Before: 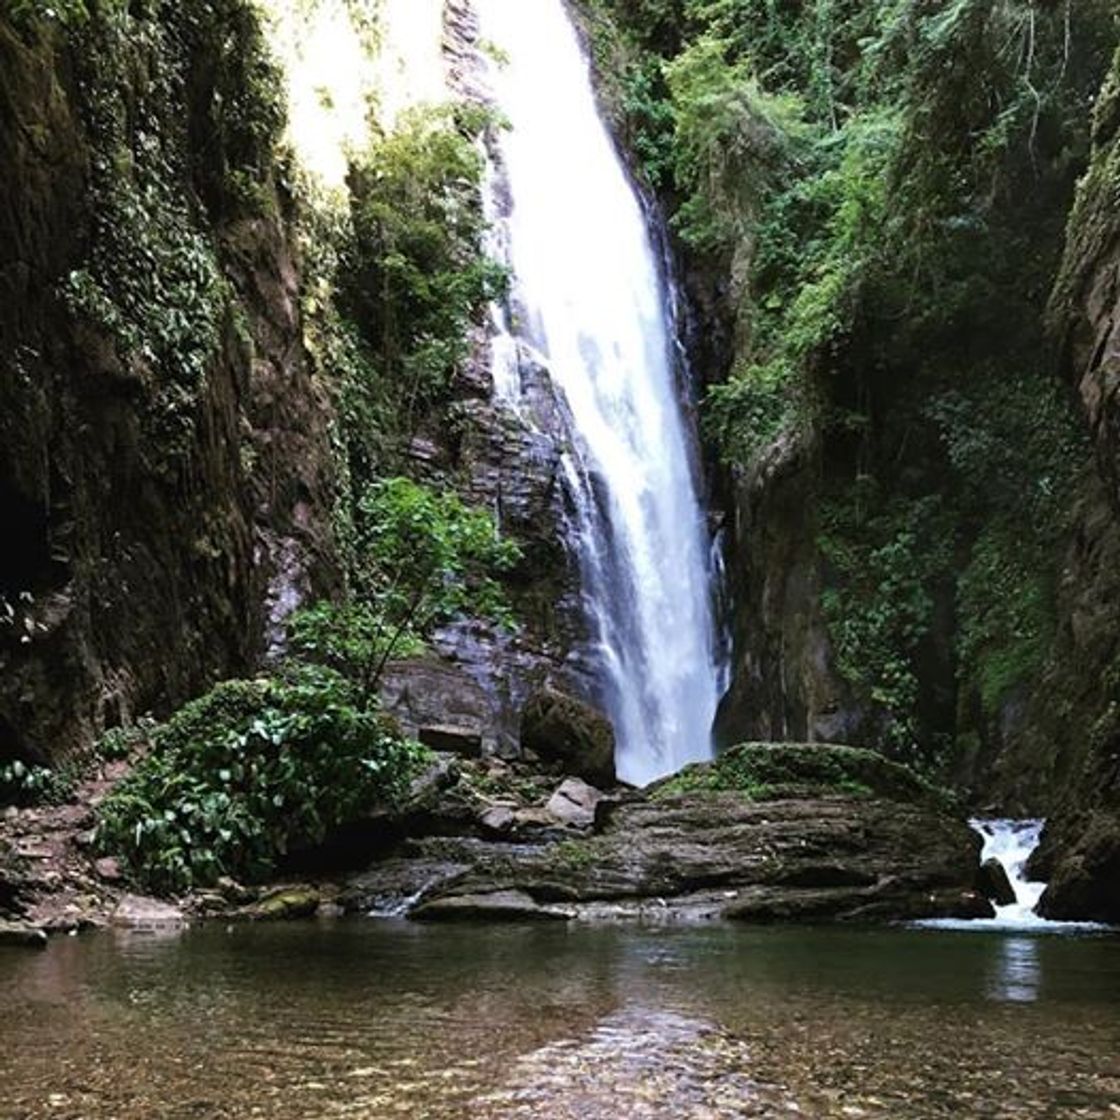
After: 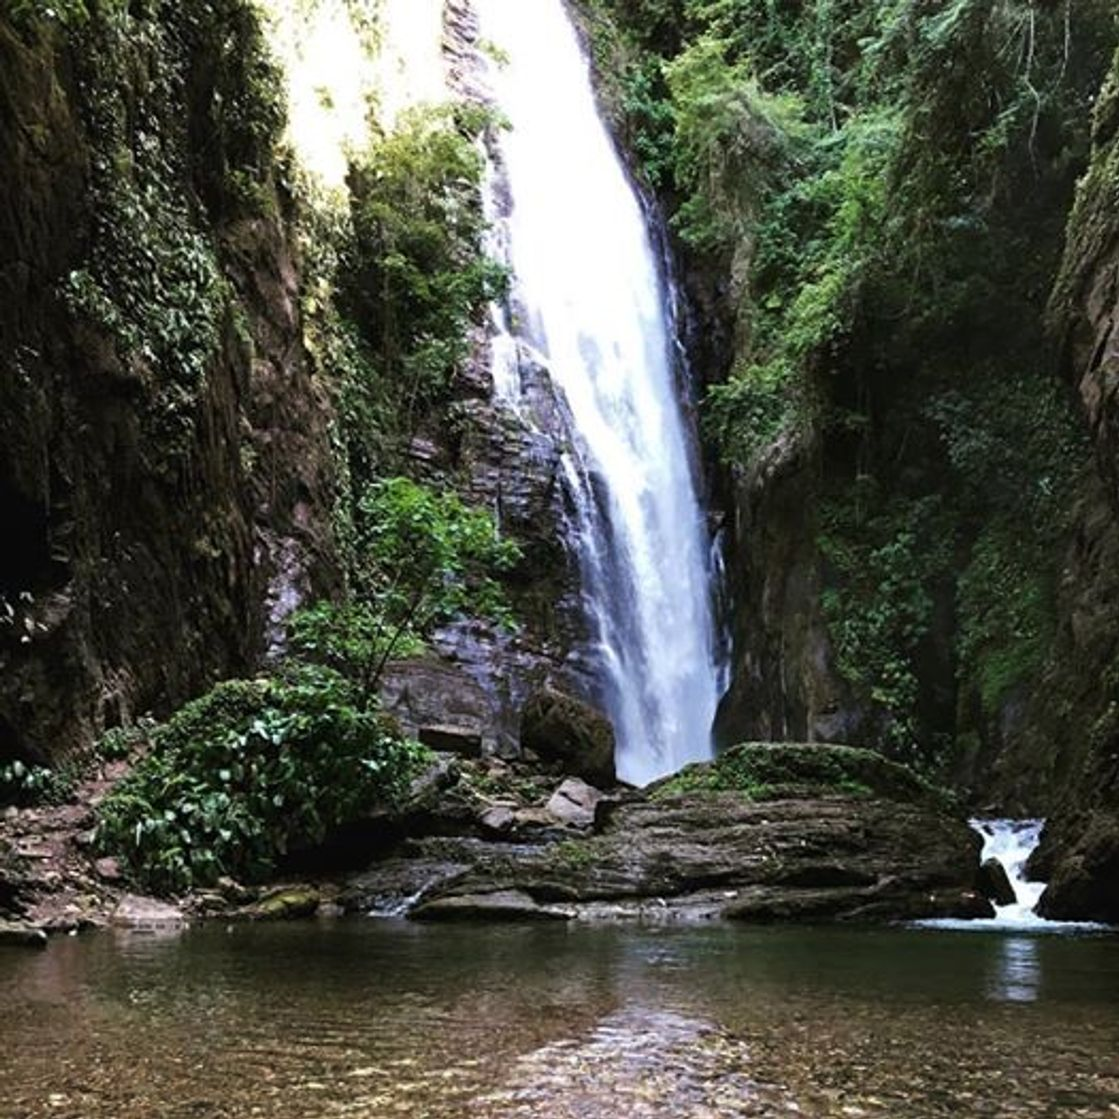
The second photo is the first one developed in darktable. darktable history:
crop: left 0.077%
tone curve: curves: ch0 [(0, 0) (0.253, 0.237) (1, 1)]; ch1 [(0, 0) (0.401, 0.42) (0.442, 0.47) (0.491, 0.495) (0.511, 0.523) (0.557, 0.565) (0.66, 0.683) (1, 1)]; ch2 [(0, 0) (0.394, 0.413) (0.5, 0.5) (0.578, 0.568) (1, 1)], preserve colors none
